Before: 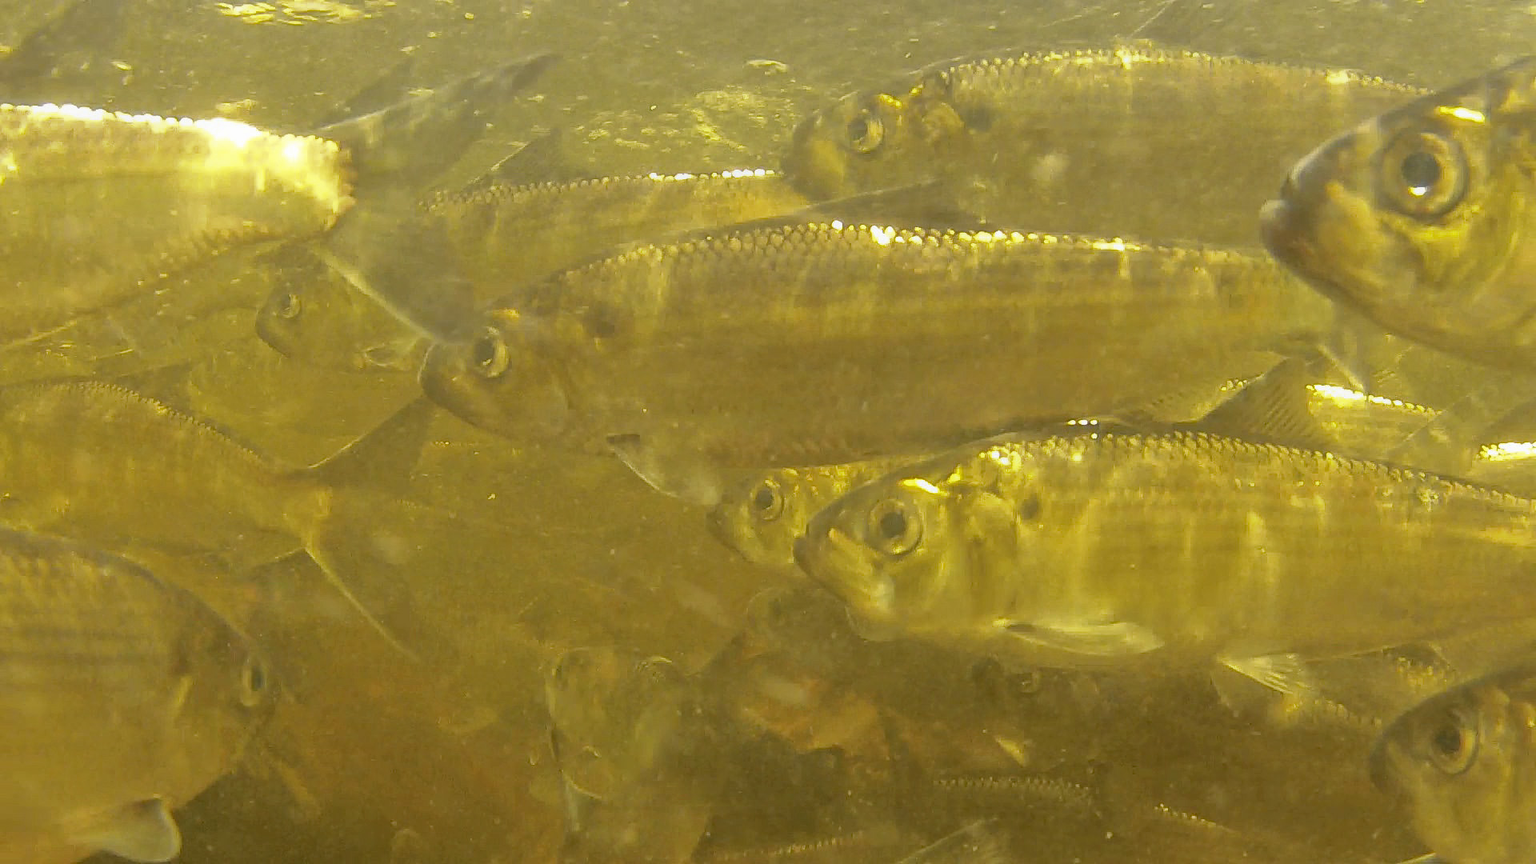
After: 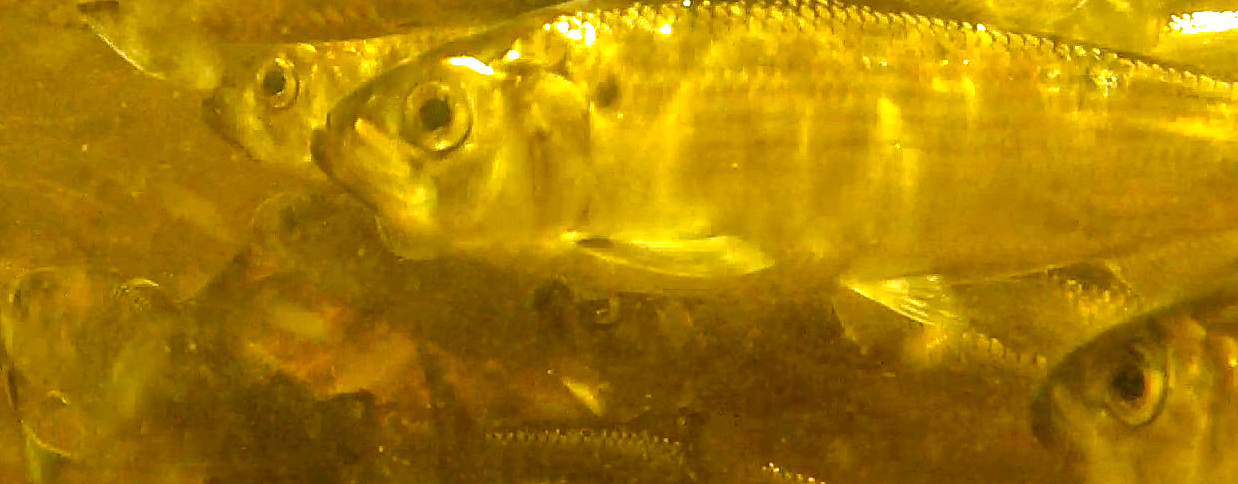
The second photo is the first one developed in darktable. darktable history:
crop and rotate: left 35.509%, top 50.238%, bottom 4.934%
filmic rgb: black relative exposure -8.2 EV, white relative exposure 2.2 EV, threshold 3 EV, hardness 7.11, latitude 85.74%, contrast 1.696, highlights saturation mix -4%, shadows ↔ highlights balance -2.69%, preserve chrominance no, color science v5 (2021), contrast in shadows safe, contrast in highlights safe, enable highlight reconstruction true
tone curve: color space Lab, linked channels, preserve colors none
